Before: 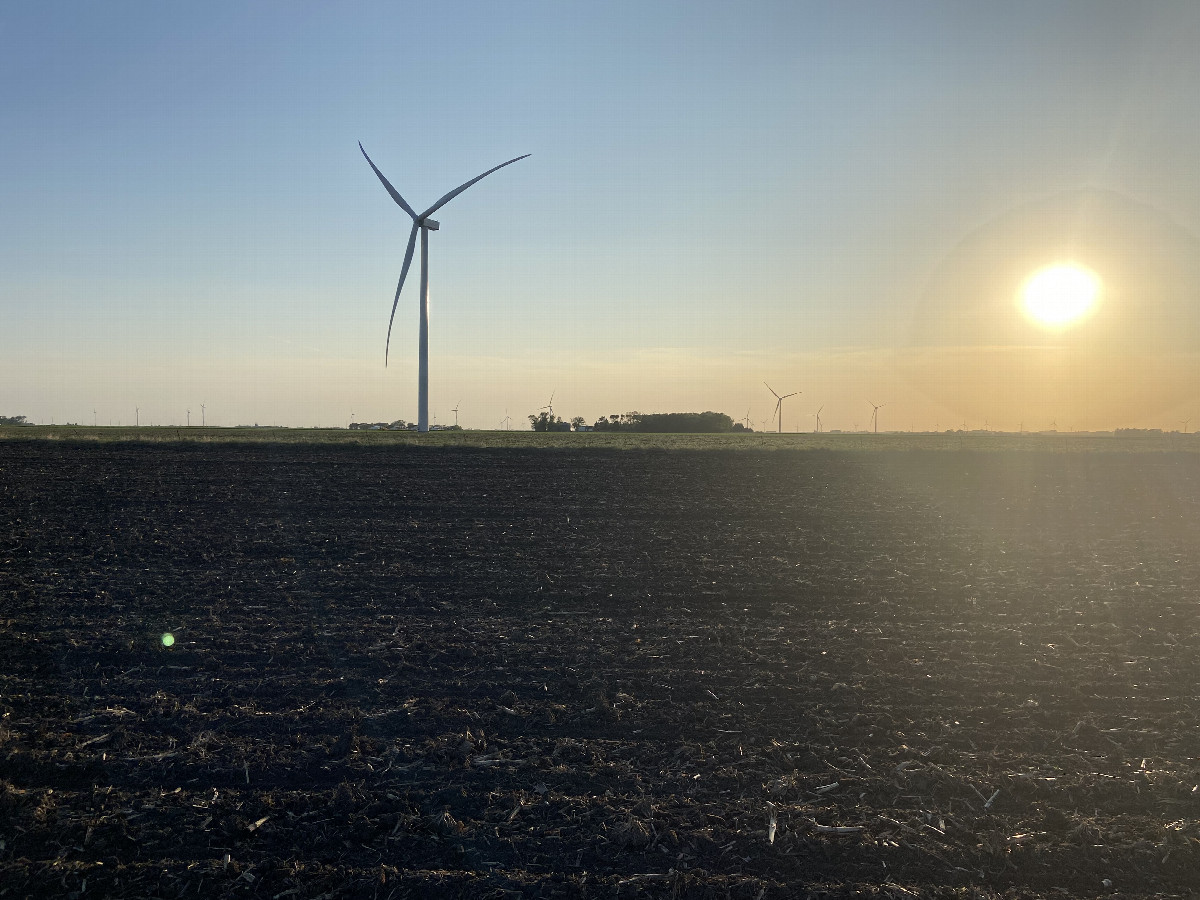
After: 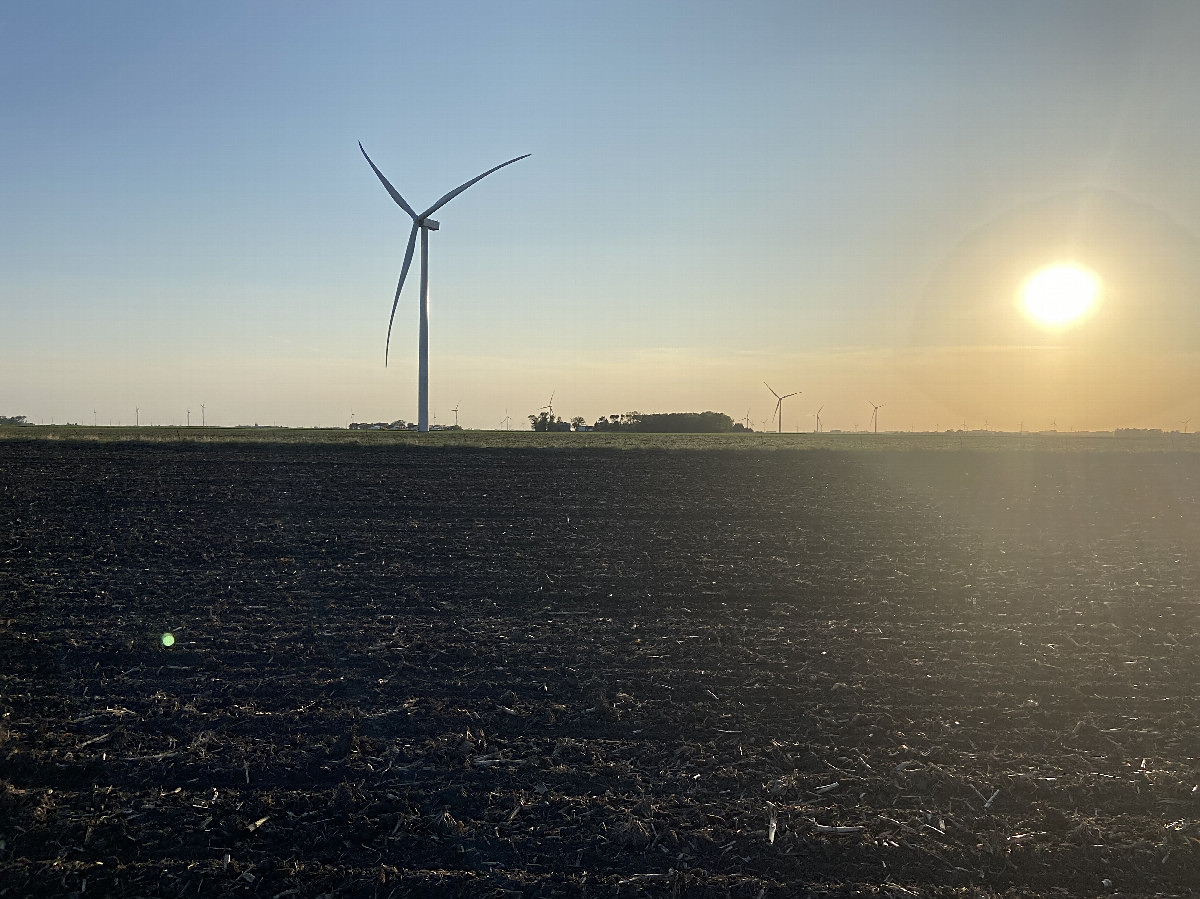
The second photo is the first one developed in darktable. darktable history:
sharpen: radius 1.901, amount 0.395, threshold 1.214
crop: bottom 0.062%
